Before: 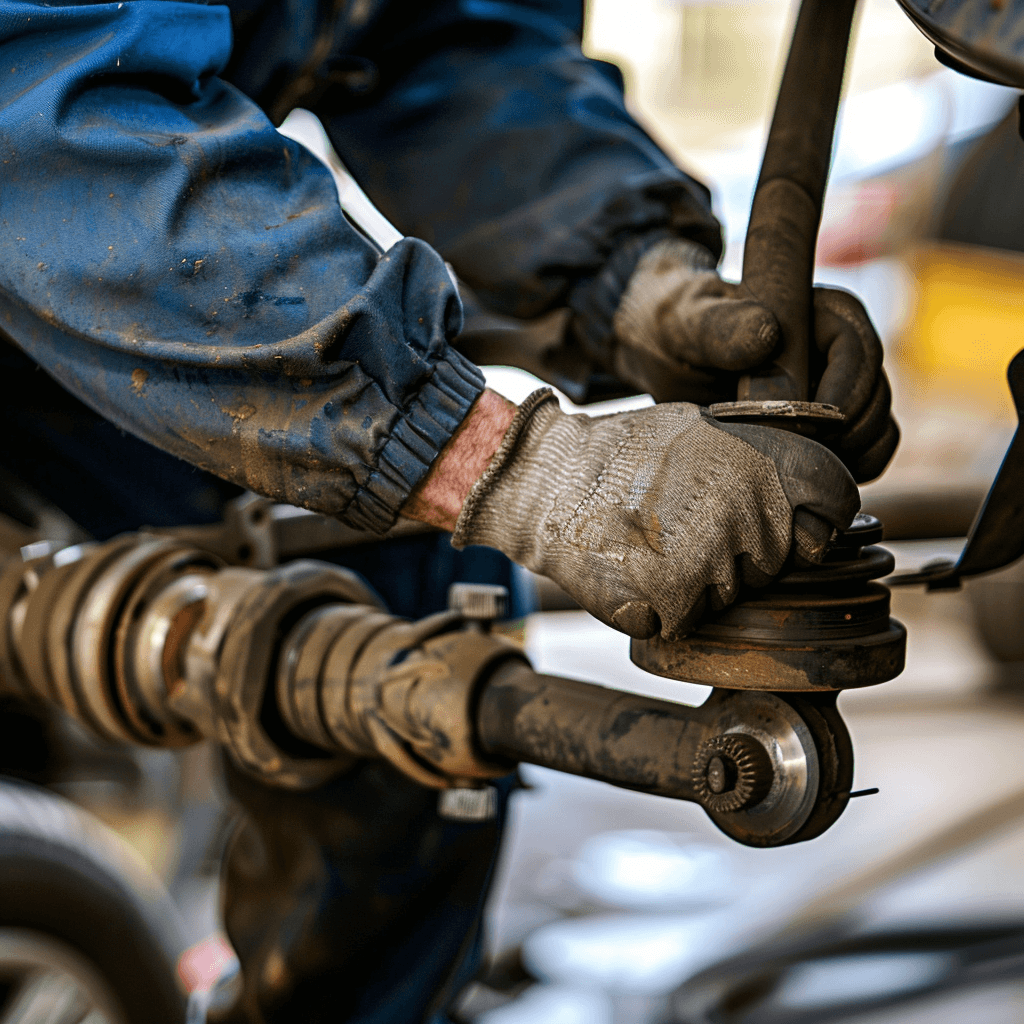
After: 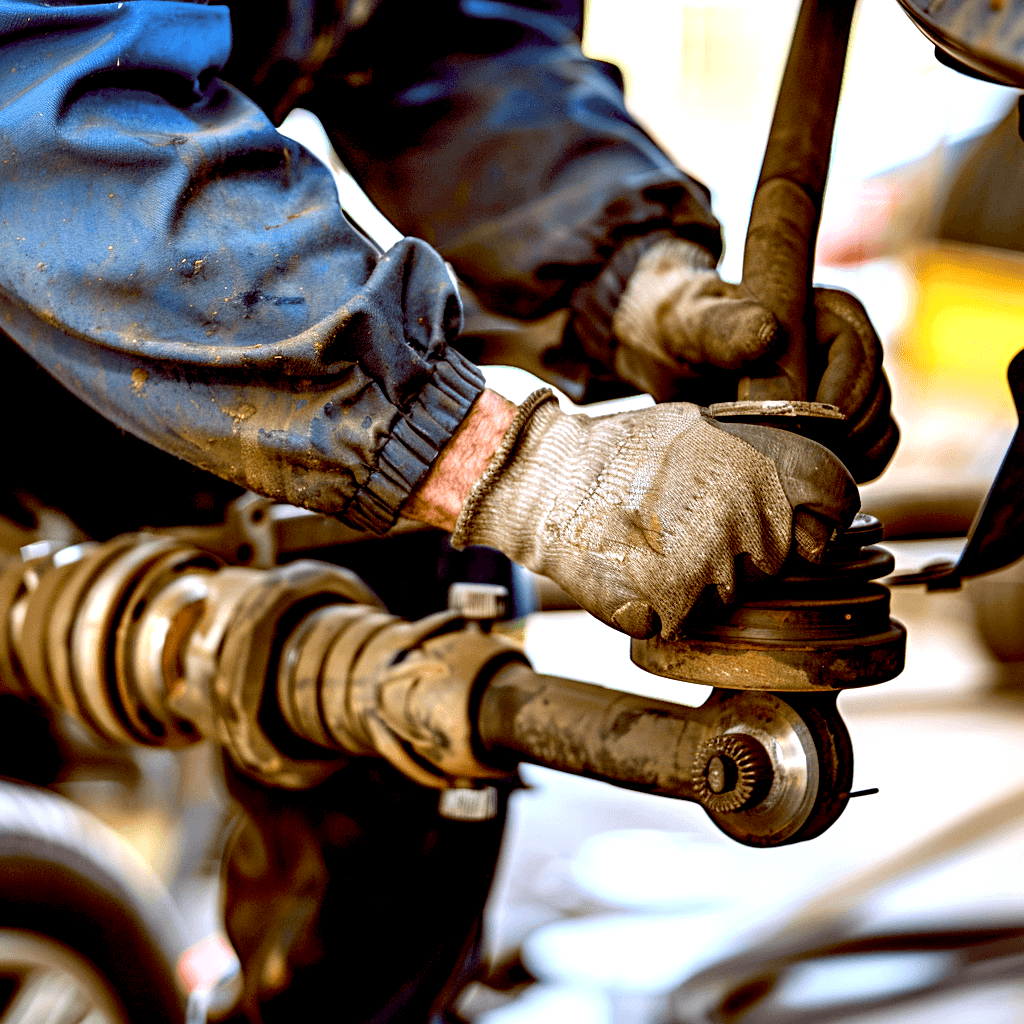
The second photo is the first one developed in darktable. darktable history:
color balance rgb: on, module defaults
color balance: lift [1, 1.011, 0.999, 0.989], gamma [1.109, 1.045, 1.039, 0.955], gain [0.917, 0.936, 0.952, 1.064], contrast 2.32%, contrast fulcrum 19%, output saturation 101%
exposure: black level correction 0.01, exposure 1 EV, compensate highlight preservation false
